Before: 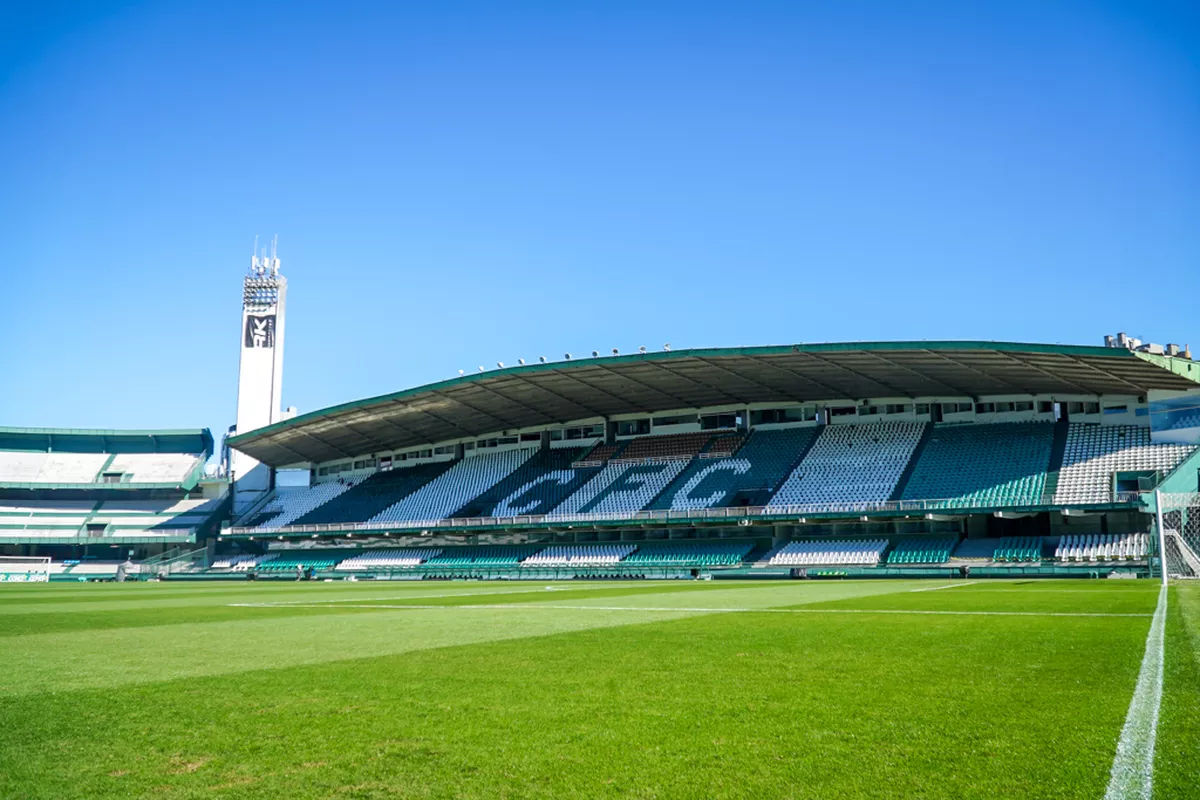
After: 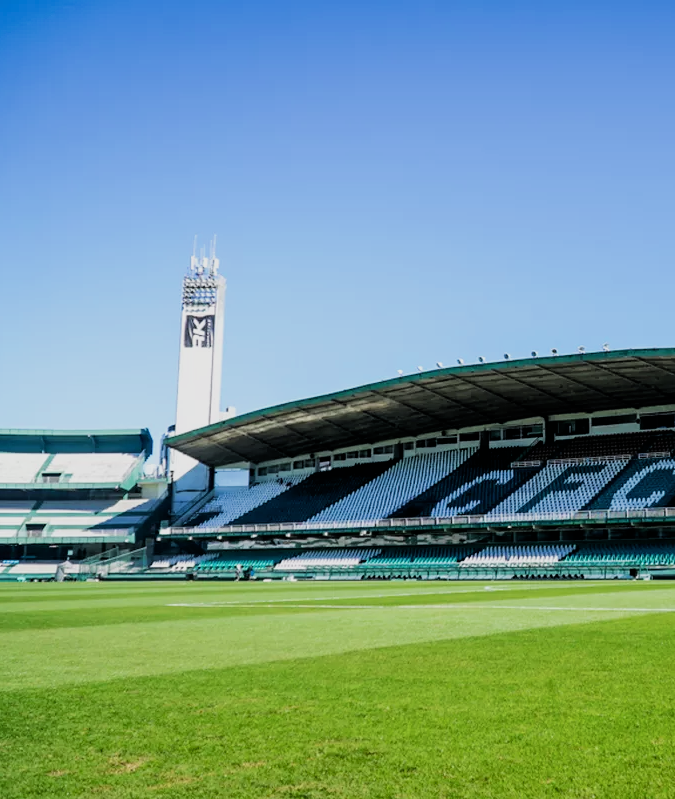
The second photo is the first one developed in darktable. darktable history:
crop: left 5.114%, right 38.589%
filmic rgb: black relative exposure -5 EV, hardness 2.88, contrast 1.3, highlights saturation mix -30%
